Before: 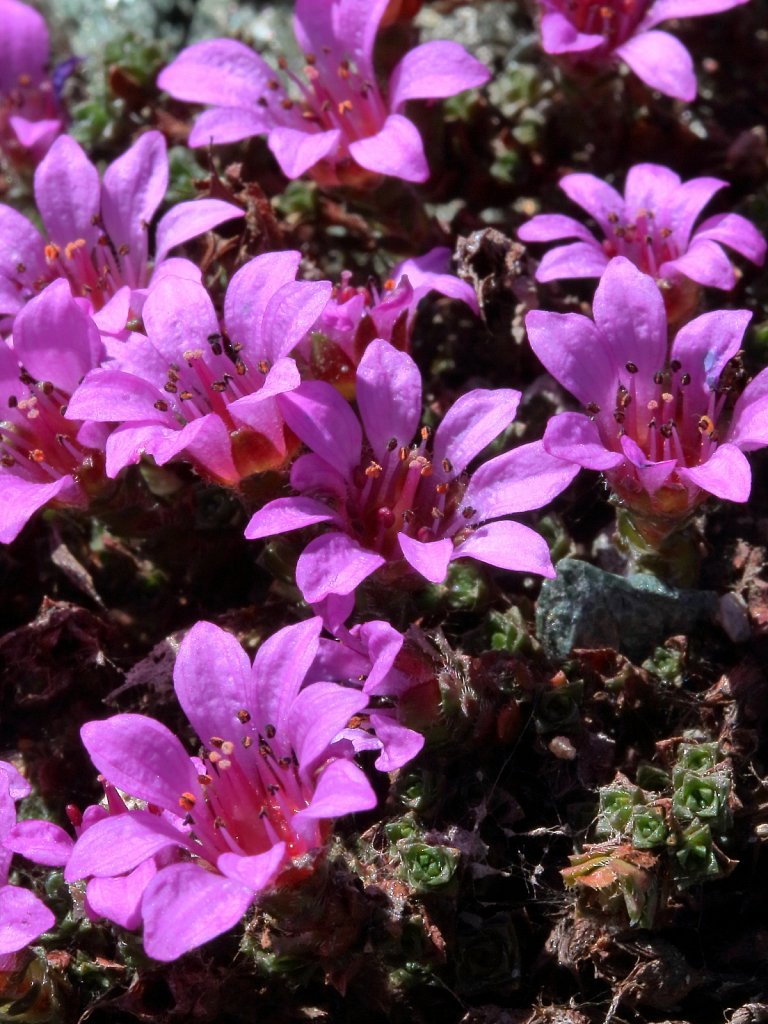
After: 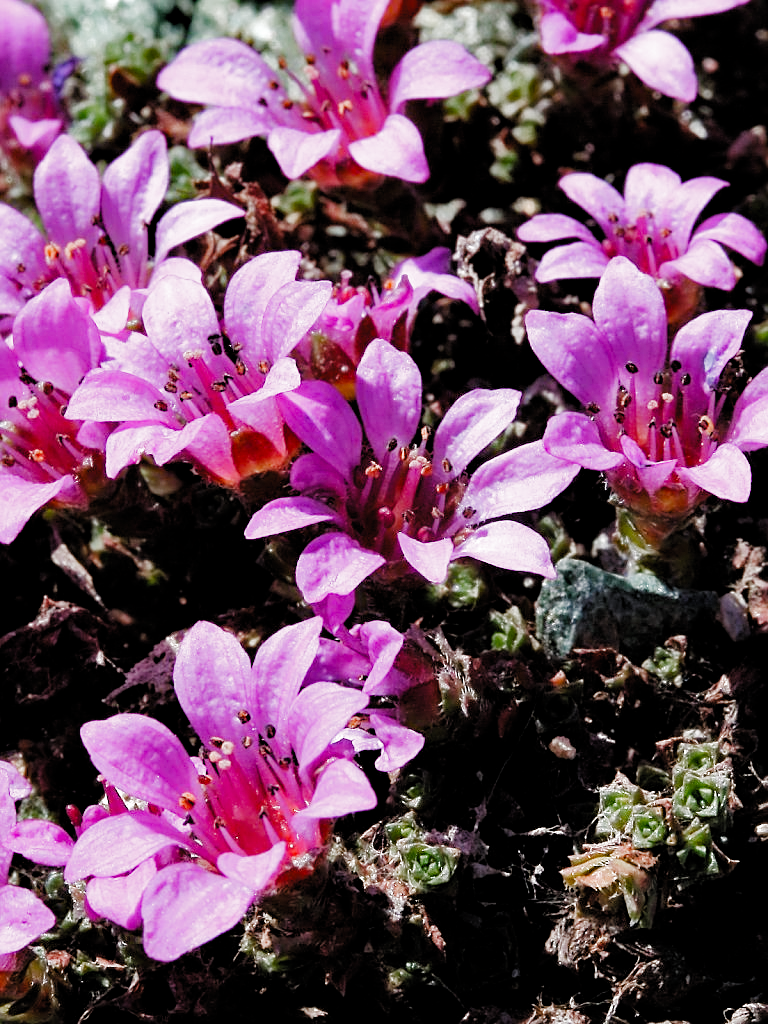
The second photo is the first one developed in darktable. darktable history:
sharpen: on, module defaults
color zones: curves: ch0 [(0, 0.5) (0.143, 0.5) (0.286, 0.5) (0.429, 0.495) (0.571, 0.437) (0.714, 0.44) (0.857, 0.496) (1, 0.5)]
haze removal: strength 0.25, distance 0.25, compatibility mode true, adaptive false
contrast equalizer: y [[0.518, 0.517, 0.501, 0.5, 0.5, 0.5], [0.5 ×6], [0.5 ×6], [0 ×6], [0 ×6]]
filmic: grey point source 9.4, black point source -8.89, white point source 3.19, grey point target 18, white point target 100, output power 2.2, latitude stops 2, contrast 1.65, saturation 100, global saturation 100
